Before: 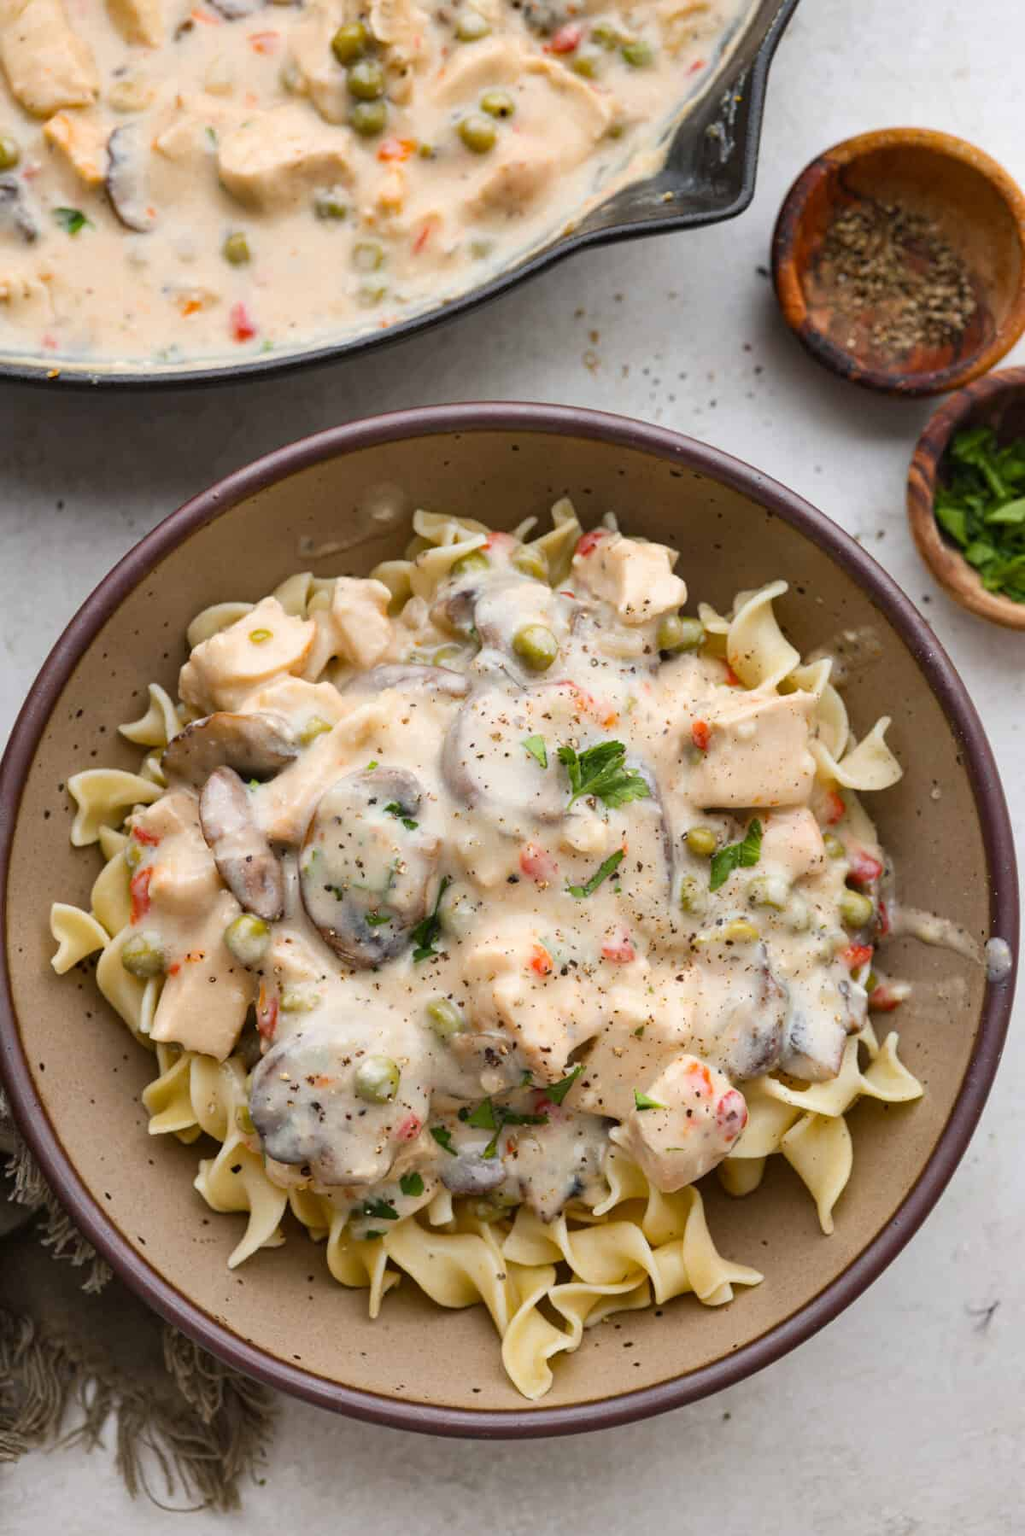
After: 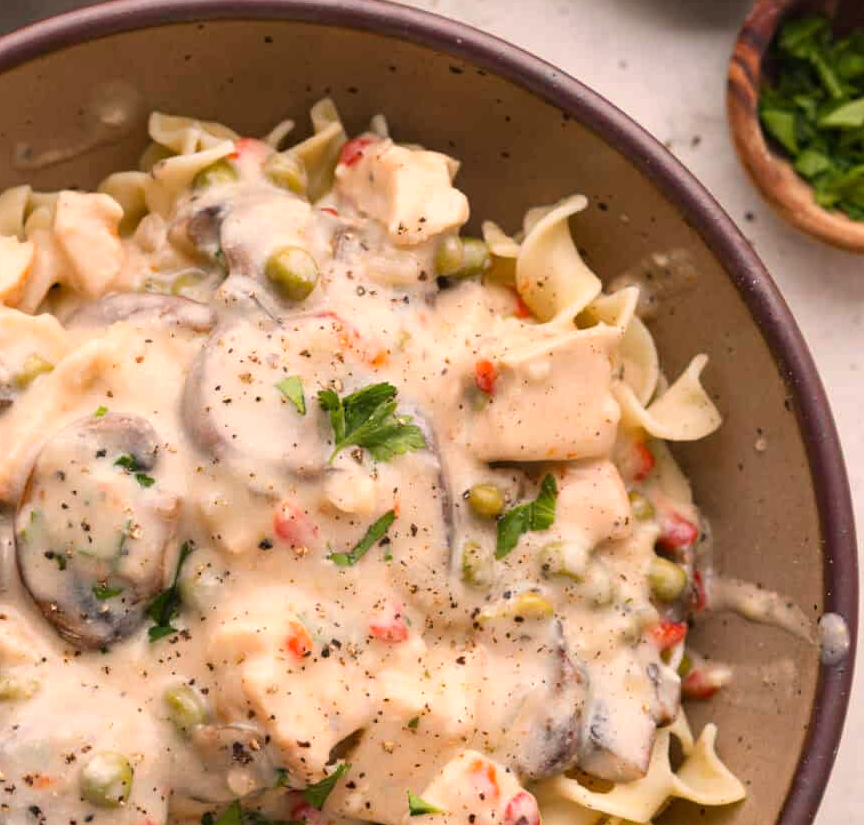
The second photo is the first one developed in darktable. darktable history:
tone equalizer: on, module defaults
crop and rotate: left 27.938%, top 27.046%, bottom 27.046%
white balance: red 1.127, blue 0.943
